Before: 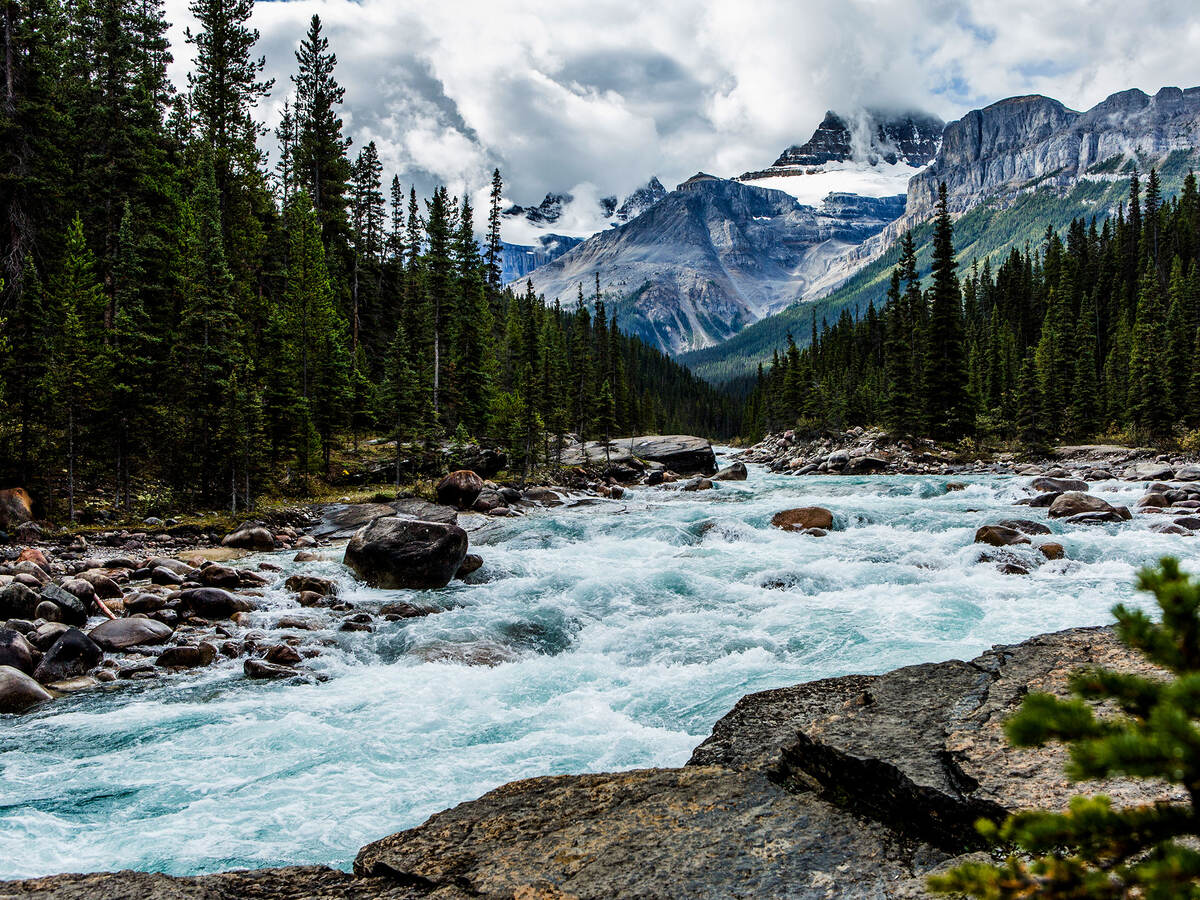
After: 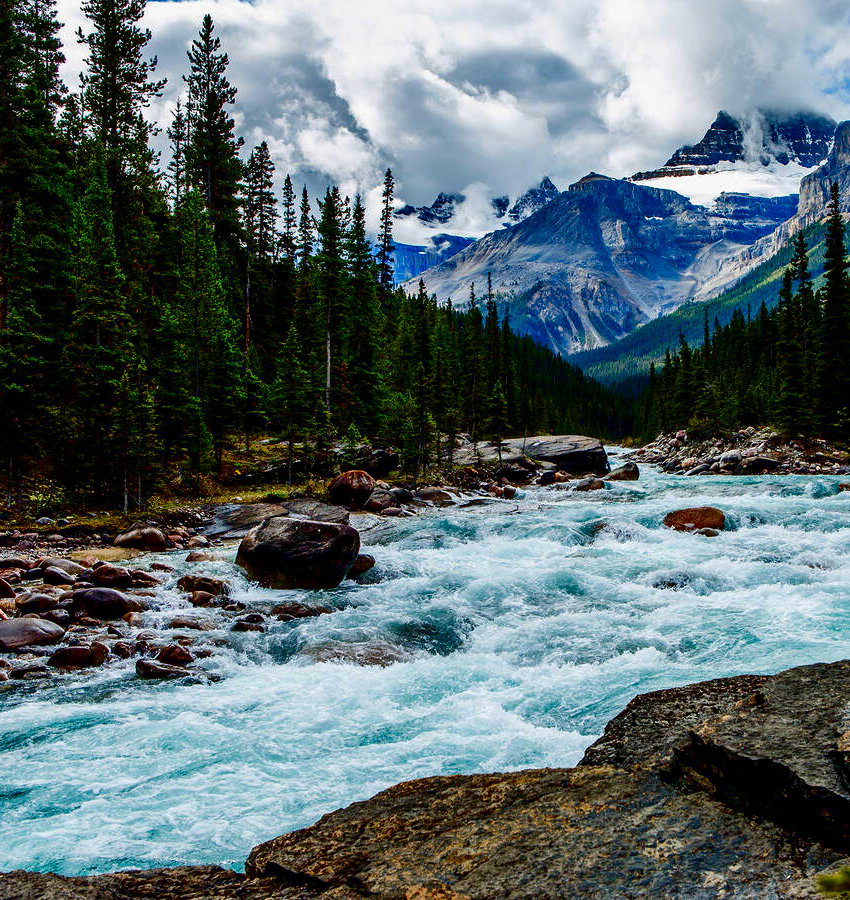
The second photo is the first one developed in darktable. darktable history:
crop and rotate: left 9.008%, right 20.102%
contrast brightness saturation: contrast 0.216, brightness -0.194, saturation 0.243
color correction: highlights b* 0.025, saturation 1.15
shadows and highlights: on, module defaults
